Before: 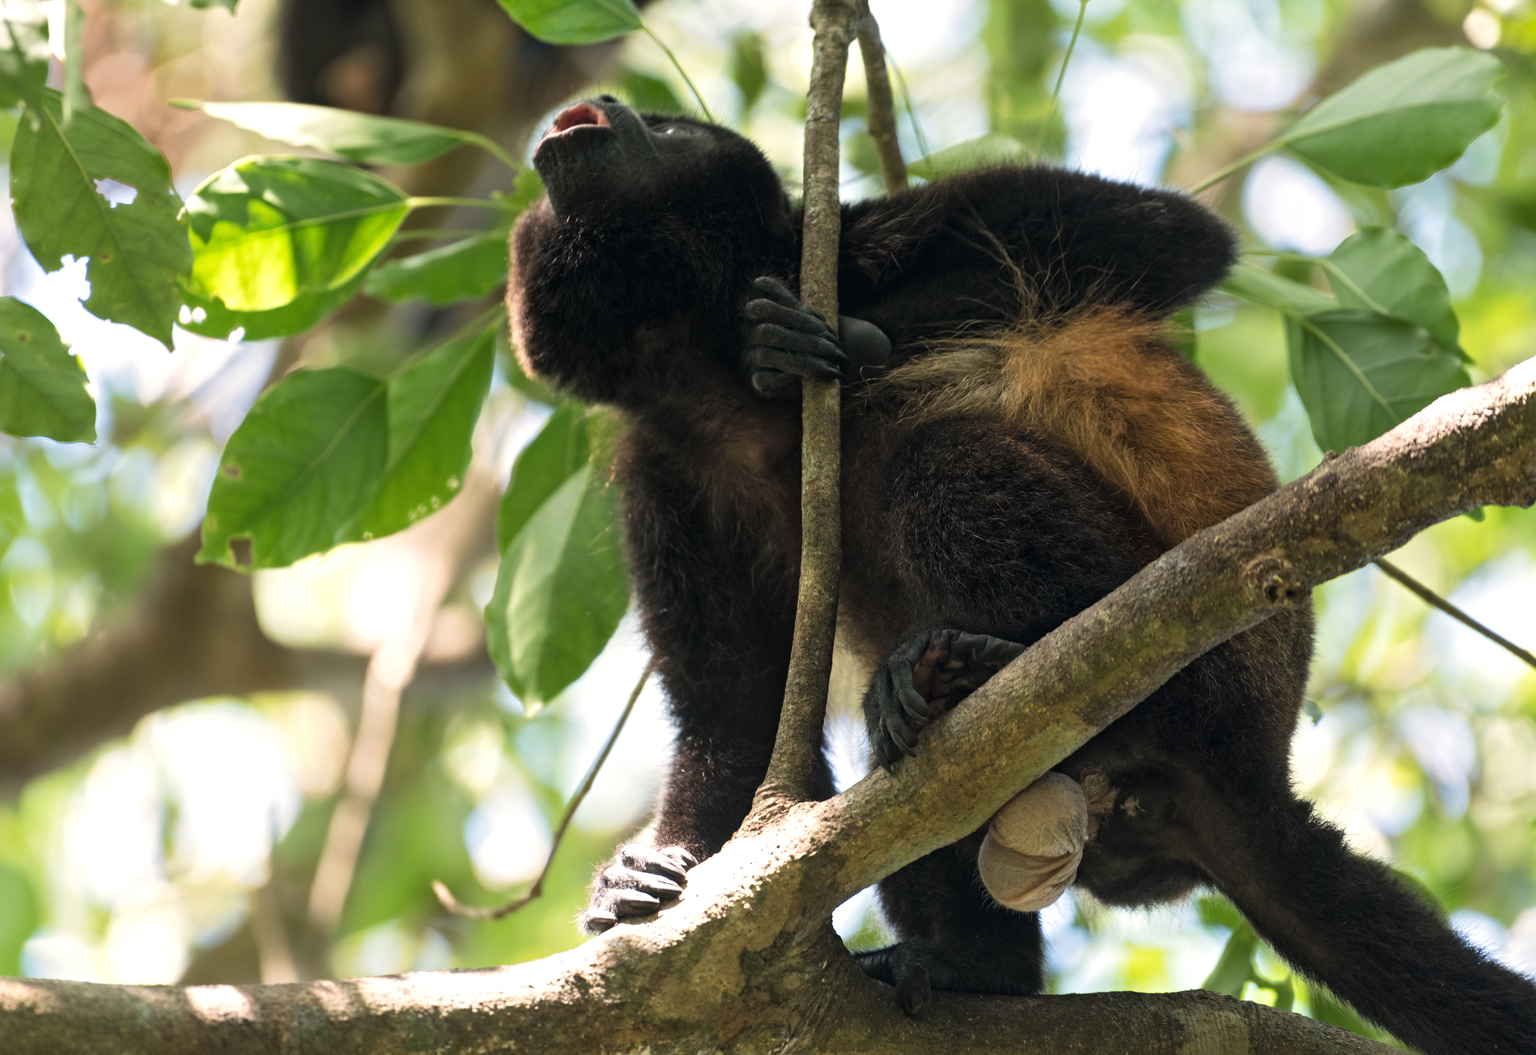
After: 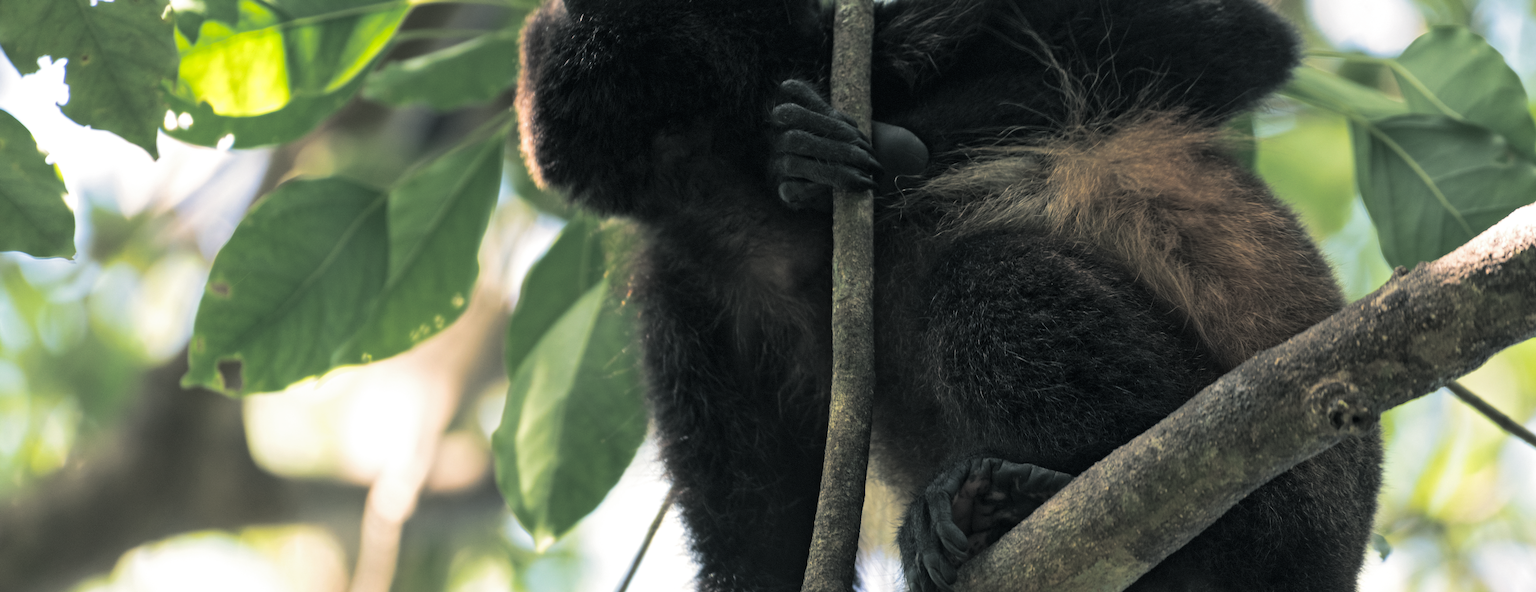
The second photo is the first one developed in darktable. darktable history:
crop: left 1.744%, top 19.225%, right 5.069%, bottom 28.357%
split-toning: shadows › hue 201.6°, shadows › saturation 0.16, highlights › hue 50.4°, highlights › saturation 0.2, balance -49.9
